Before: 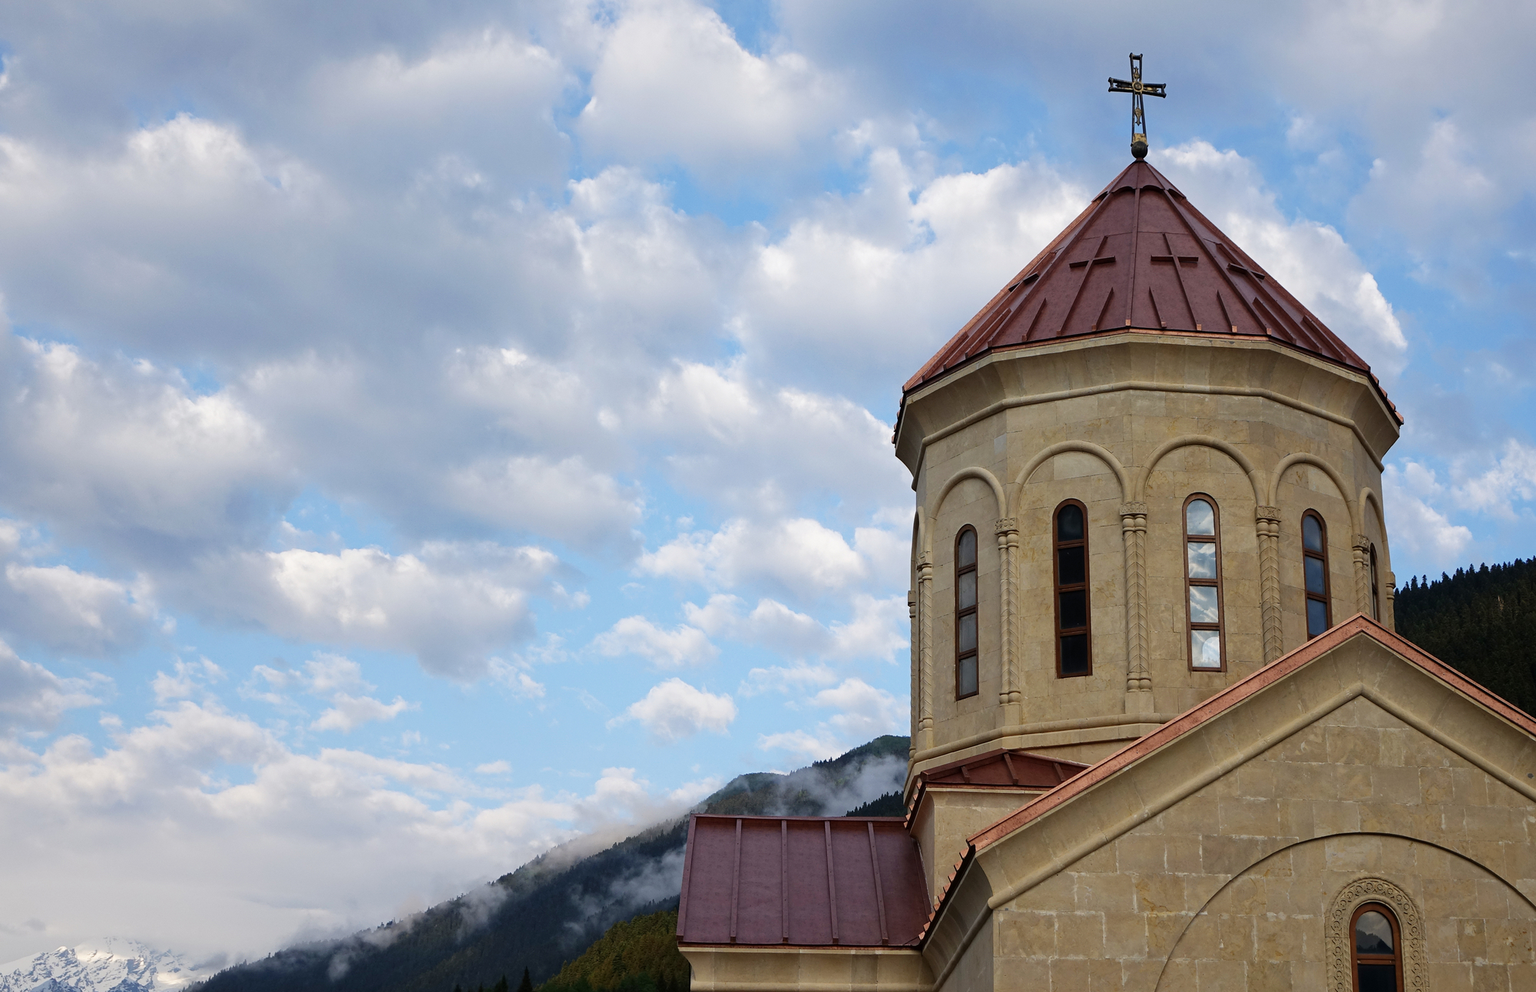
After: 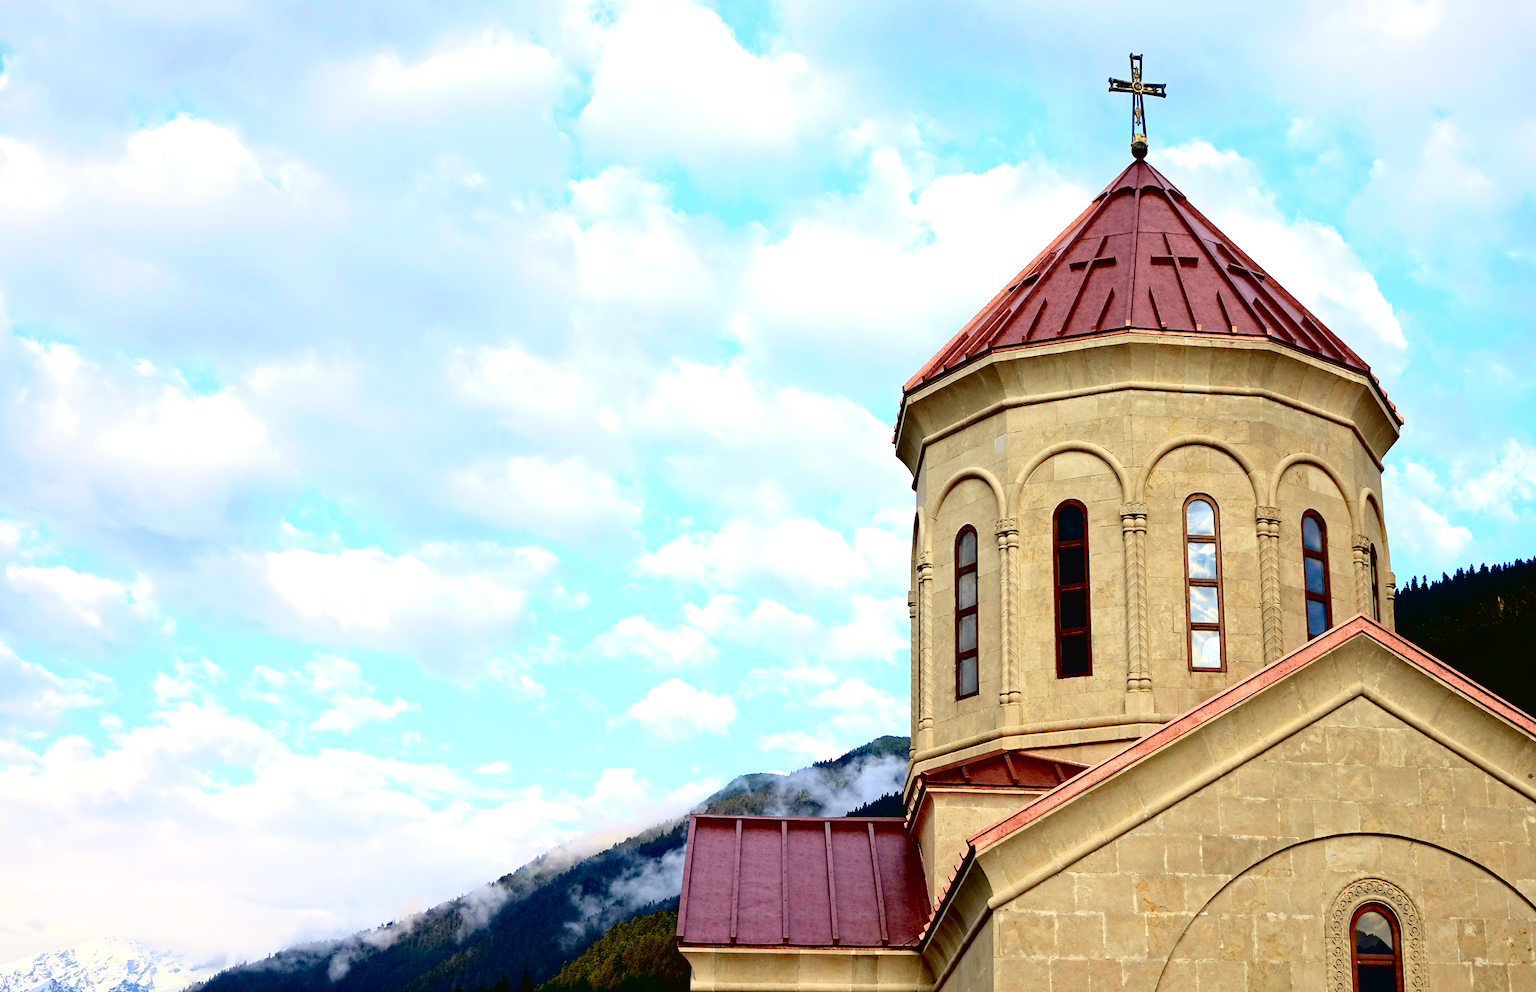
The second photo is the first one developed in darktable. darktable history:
exposure: black level correction 0.011, exposure 1.088 EV, compensate exposure bias true, compensate highlight preservation false
tone curve: curves: ch0 [(0, 0.021) (0.049, 0.044) (0.152, 0.14) (0.328, 0.377) (0.473, 0.543) (0.663, 0.734) (0.84, 0.899) (1, 0.969)]; ch1 [(0, 0) (0.302, 0.331) (0.427, 0.433) (0.472, 0.47) (0.502, 0.503) (0.527, 0.524) (0.564, 0.591) (0.602, 0.632) (0.677, 0.701) (0.859, 0.885) (1, 1)]; ch2 [(0, 0) (0.33, 0.301) (0.447, 0.44) (0.487, 0.496) (0.502, 0.516) (0.535, 0.563) (0.565, 0.6) (0.618, 0.629) (1, 1)], color space Lab, independent channels, preserve colors none
haze removal: compatibility mode true, adaptive false
